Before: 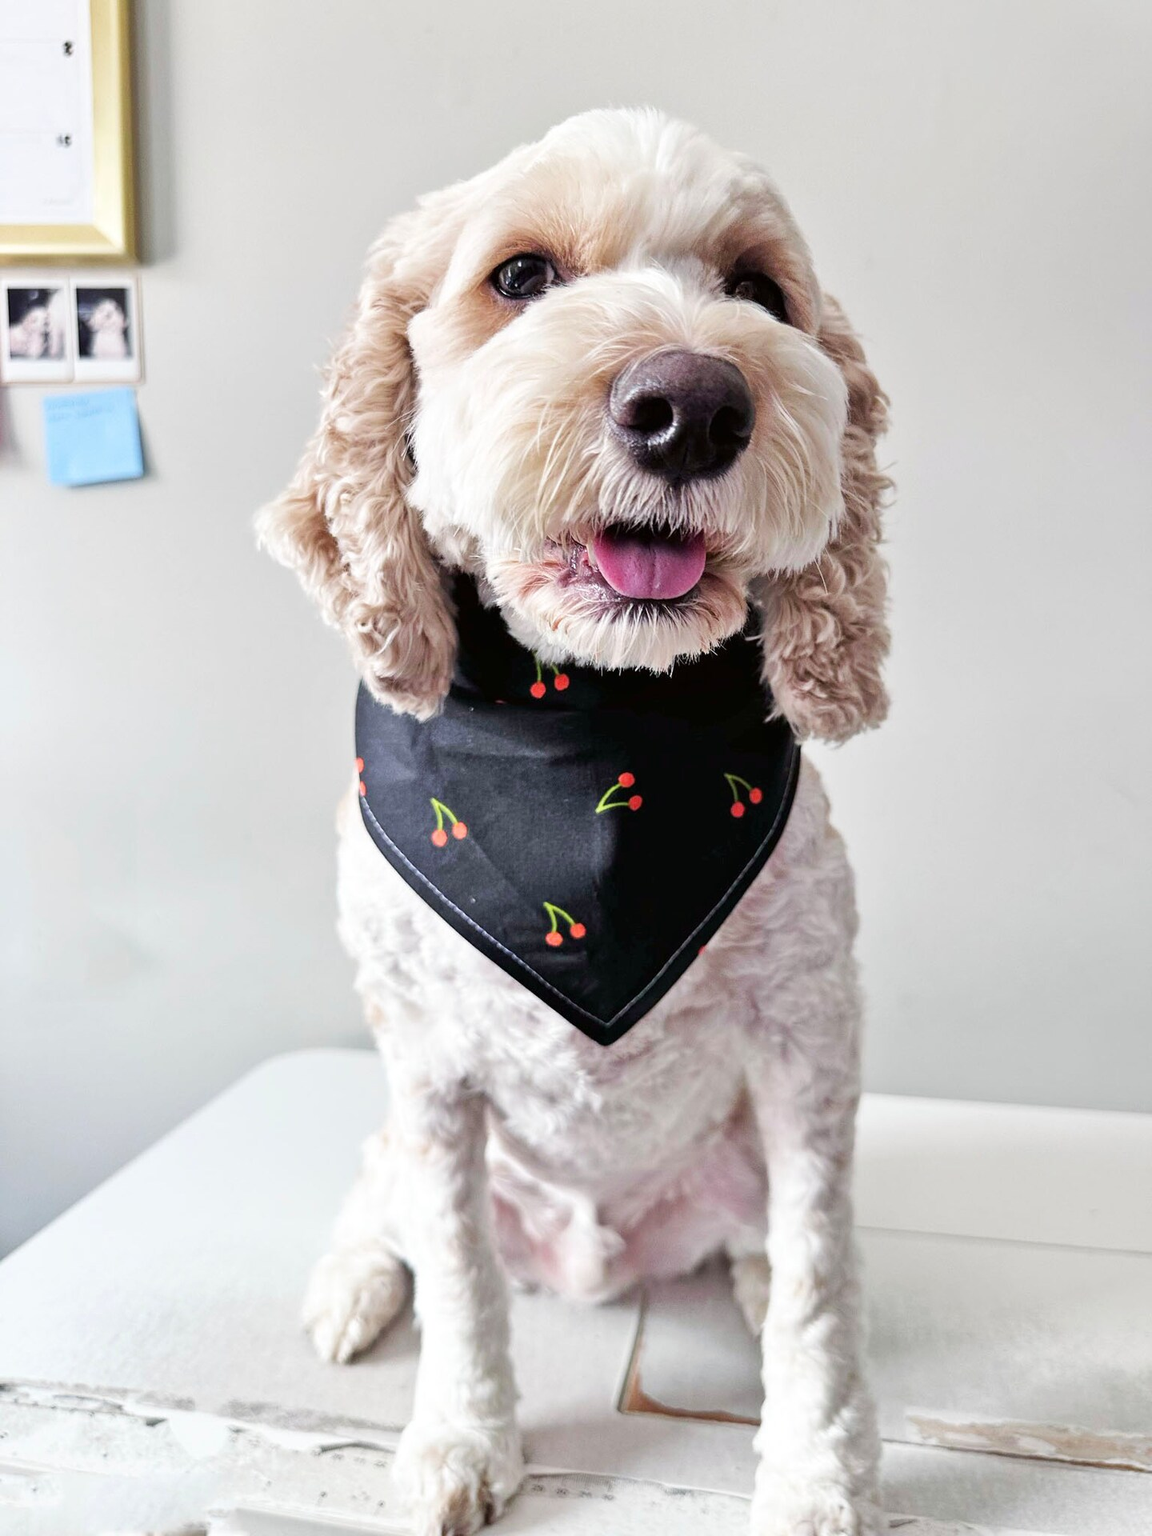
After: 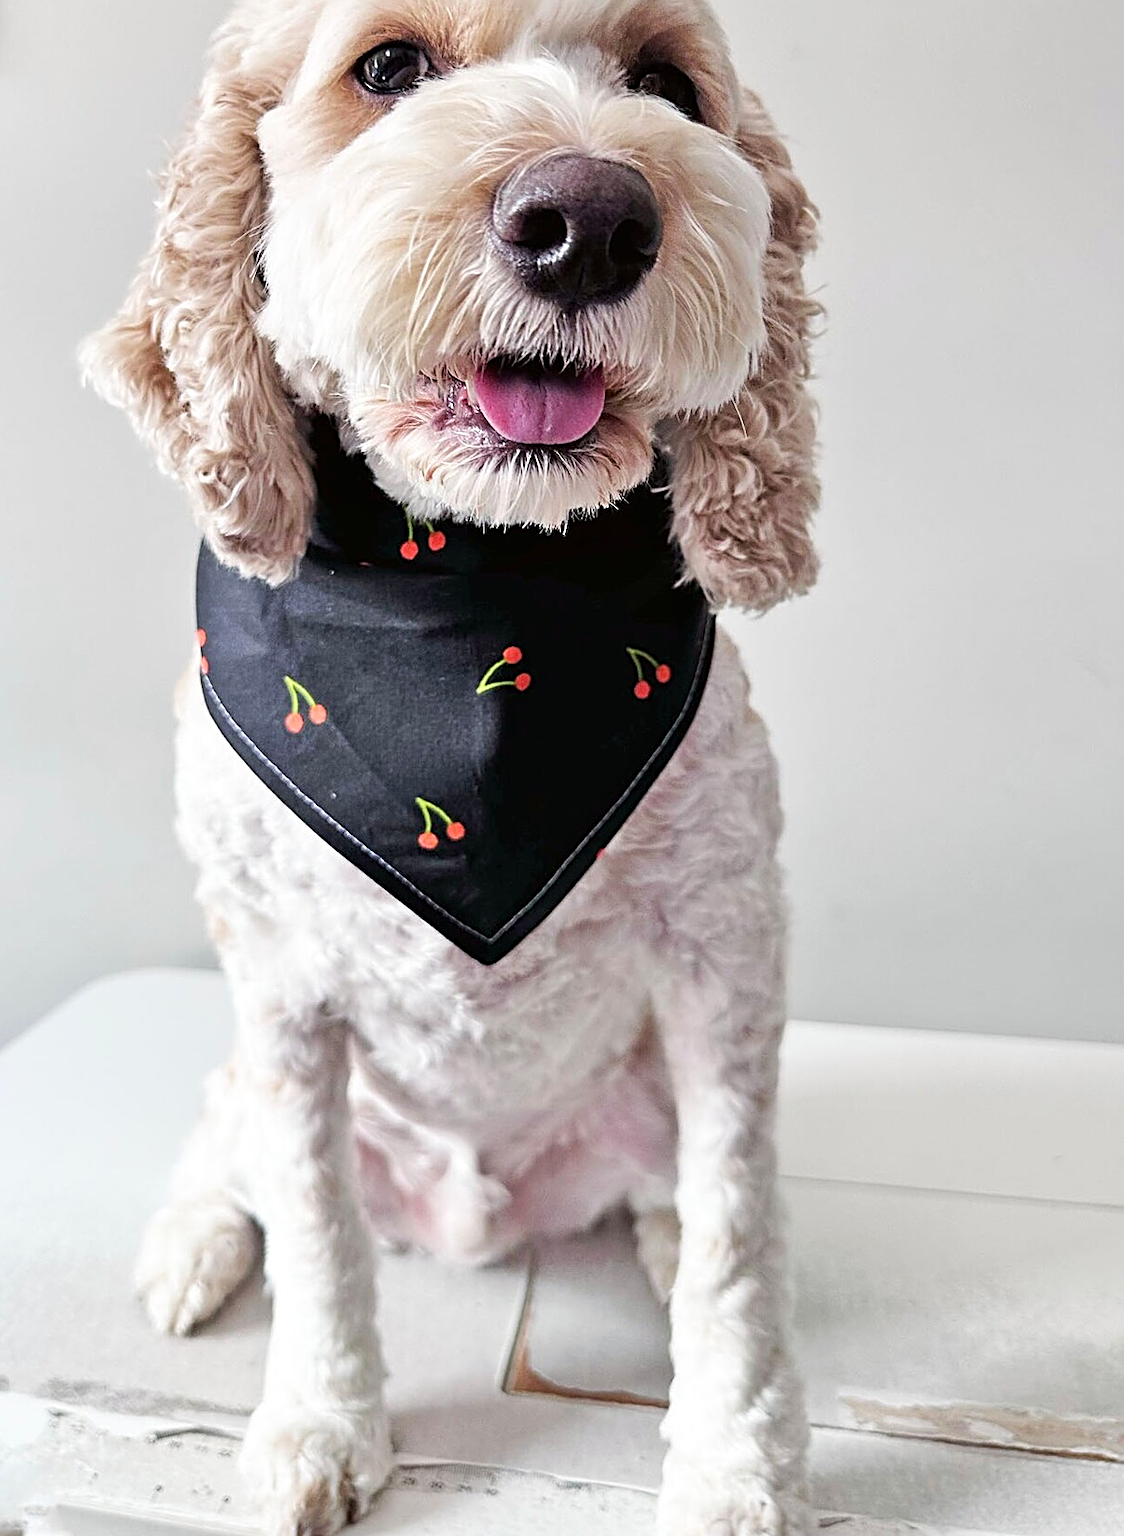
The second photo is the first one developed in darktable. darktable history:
crop: left 16.315%, top 14.246%
sharpen: radius 2.531, amount 0.628
